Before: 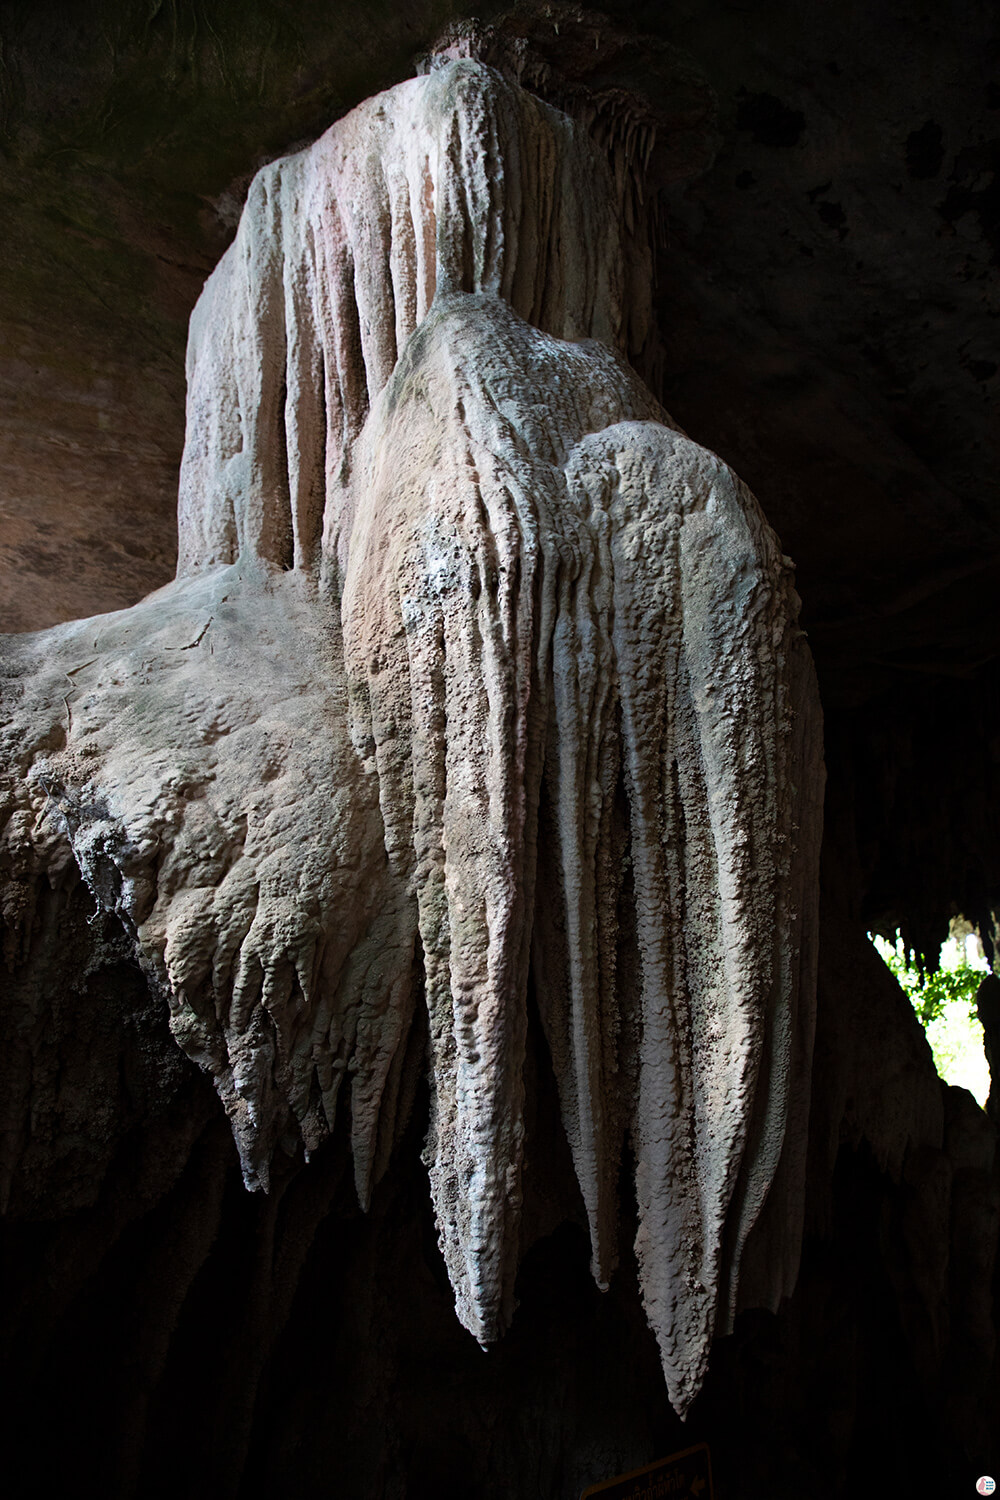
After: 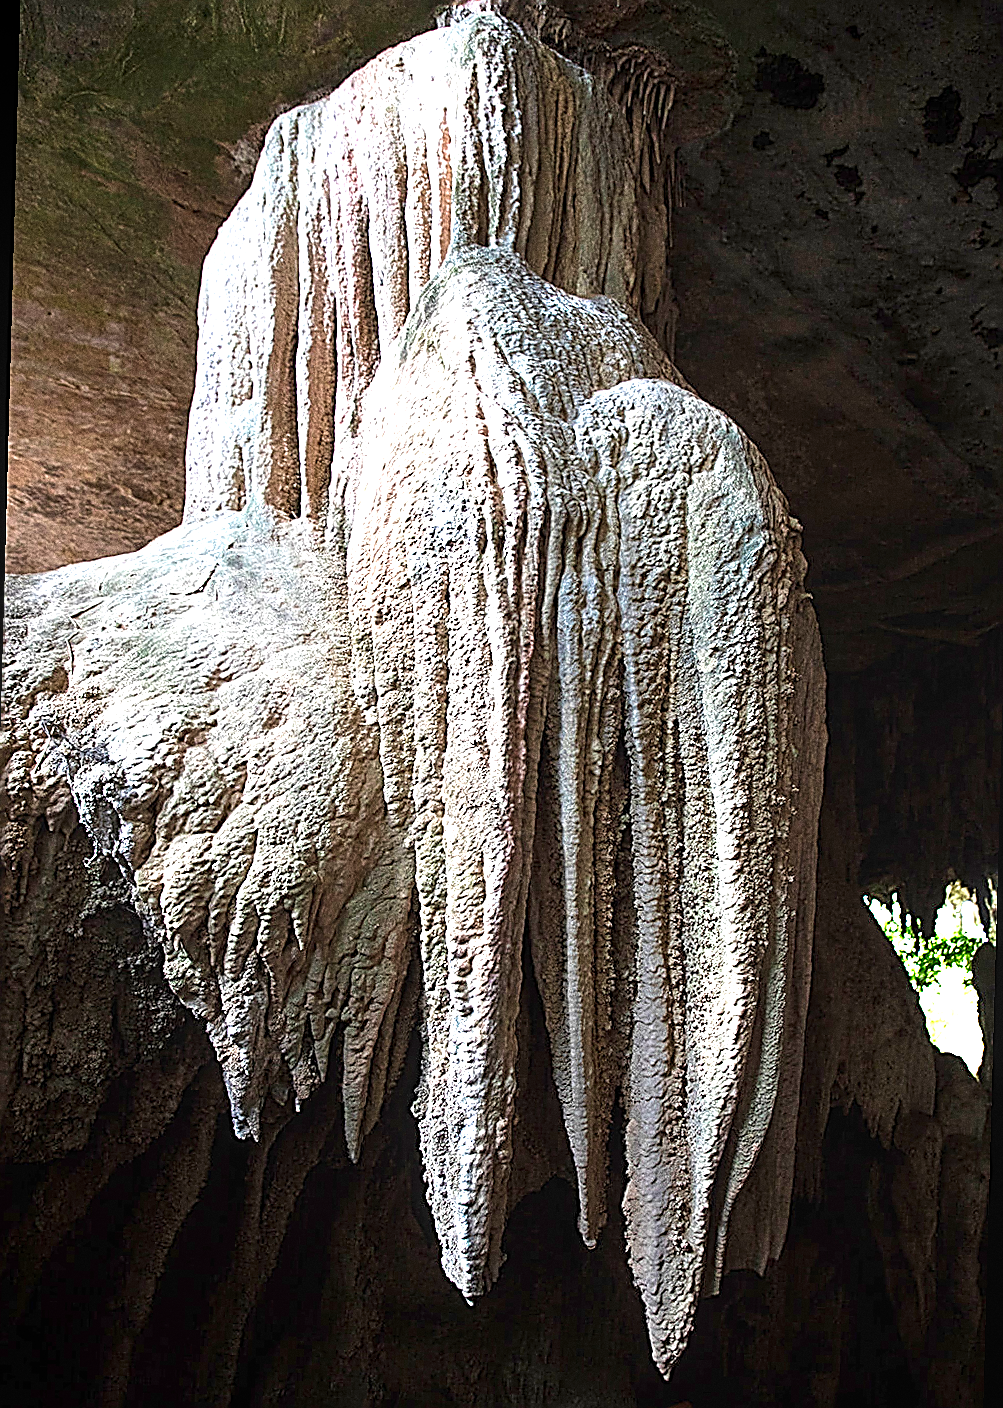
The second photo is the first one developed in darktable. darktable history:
local contrast: on, module defaults
grain: coarseness 0.09 ISO, strength 40%
velvia: on, module defaults
exposure: black level correction 0, exposure 1.625 EV, compensate exposure bias true, compensate highlight preservation false
sharpen: amount 2
rotate and perspective: rotation 1.57°, crop left 0.018, crop right 0.982, crop top 0.039, crop bottom 0.961
